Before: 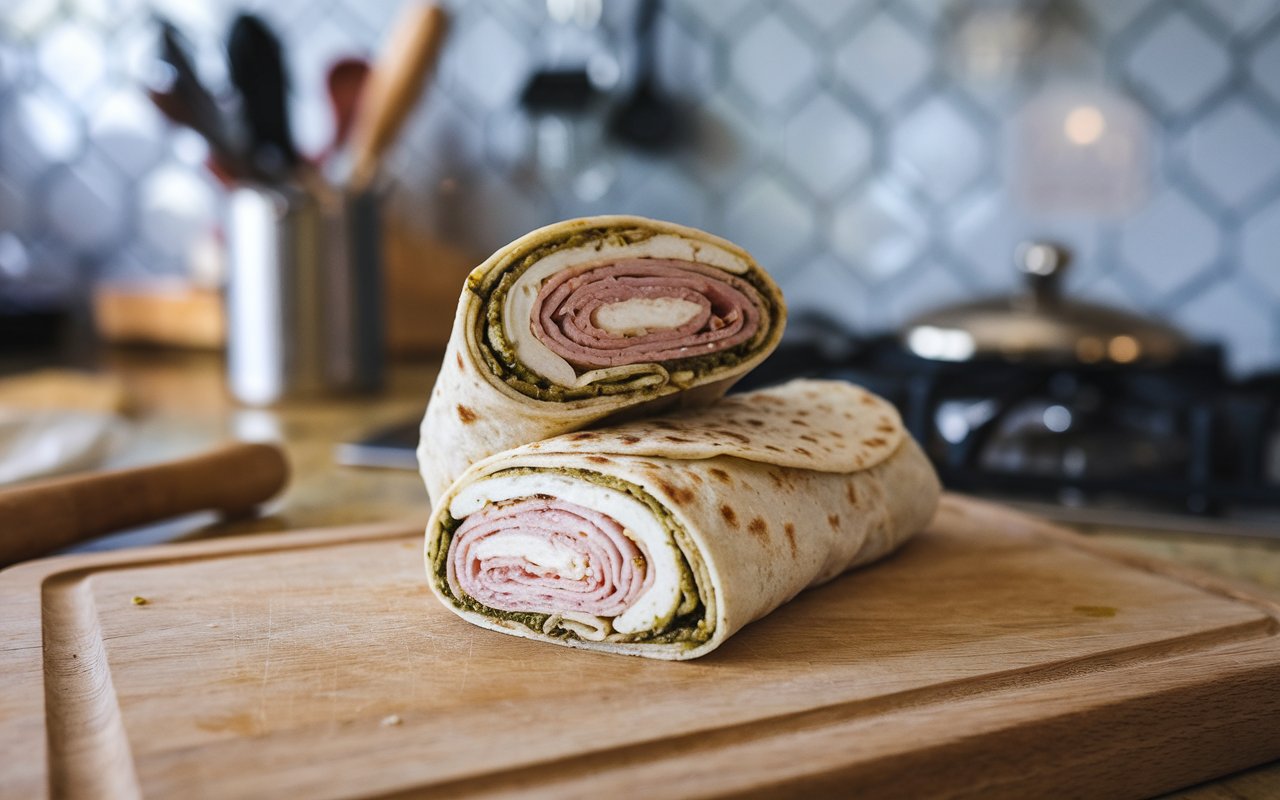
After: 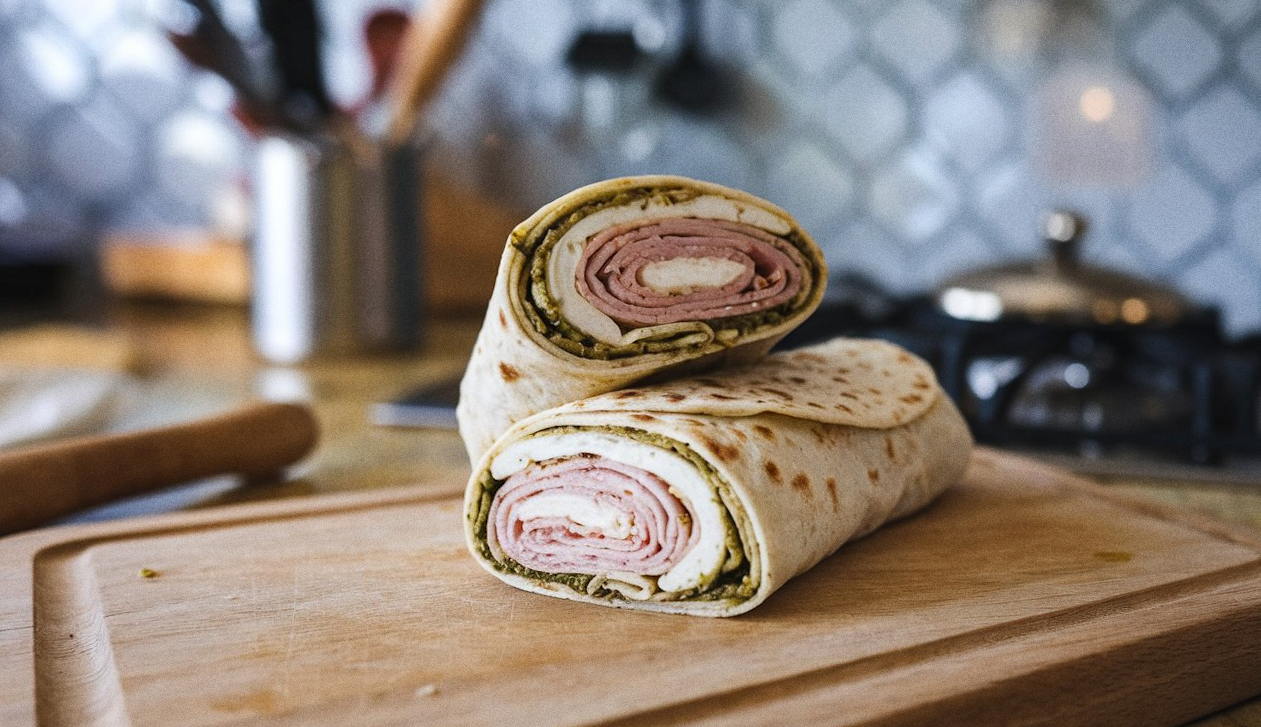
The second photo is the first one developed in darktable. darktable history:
grain: coarseness 0.47 ISO
rotate and perspective: rotation -0.013°, lens shift (vertical) -0.027, lens shift (horizontal) 0.178, crop left 0.016, crop right 0.989, crop top 0.082, crop bottom 0.918
